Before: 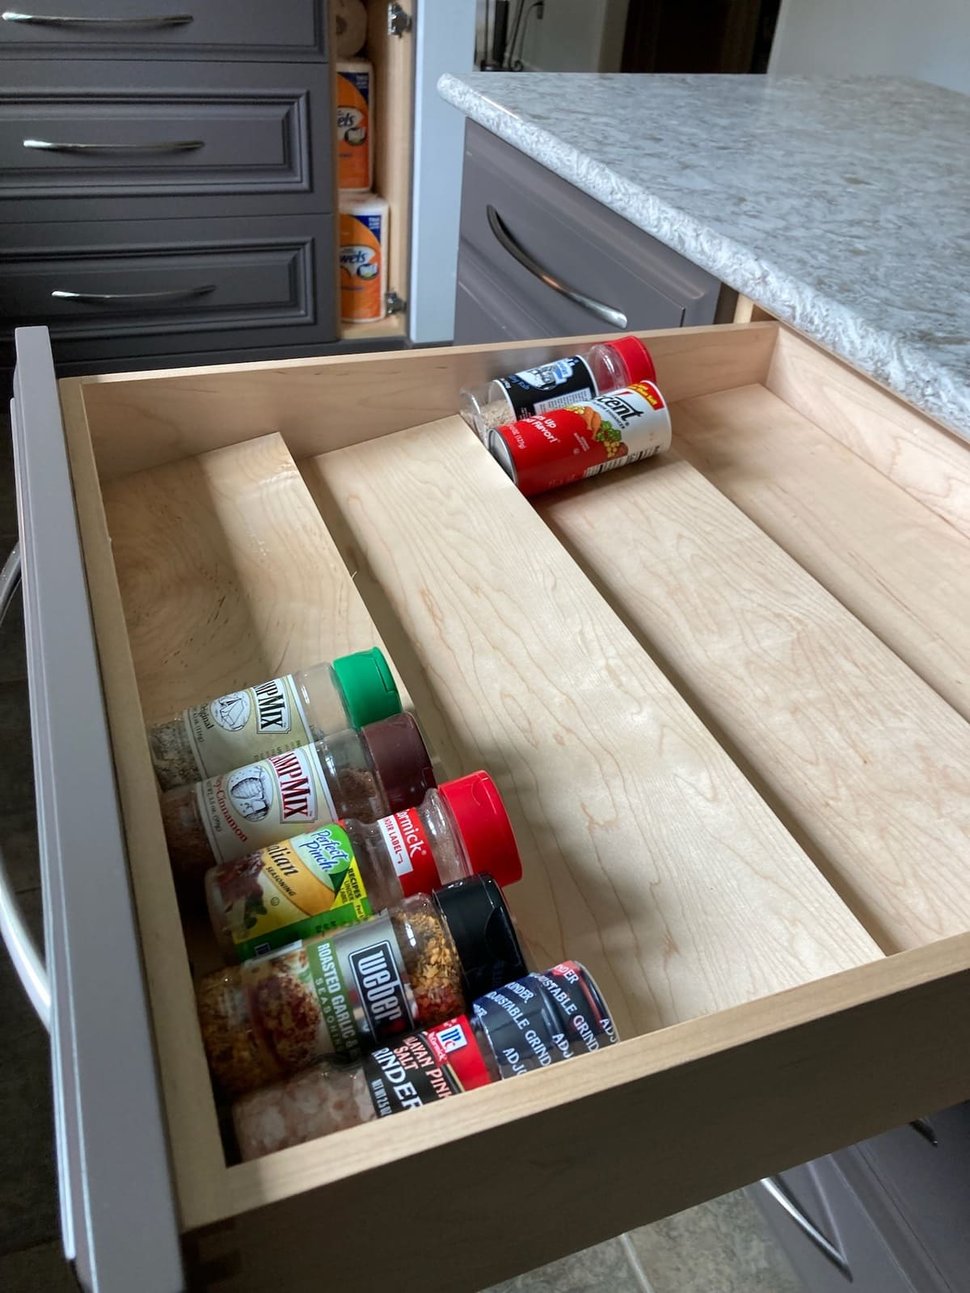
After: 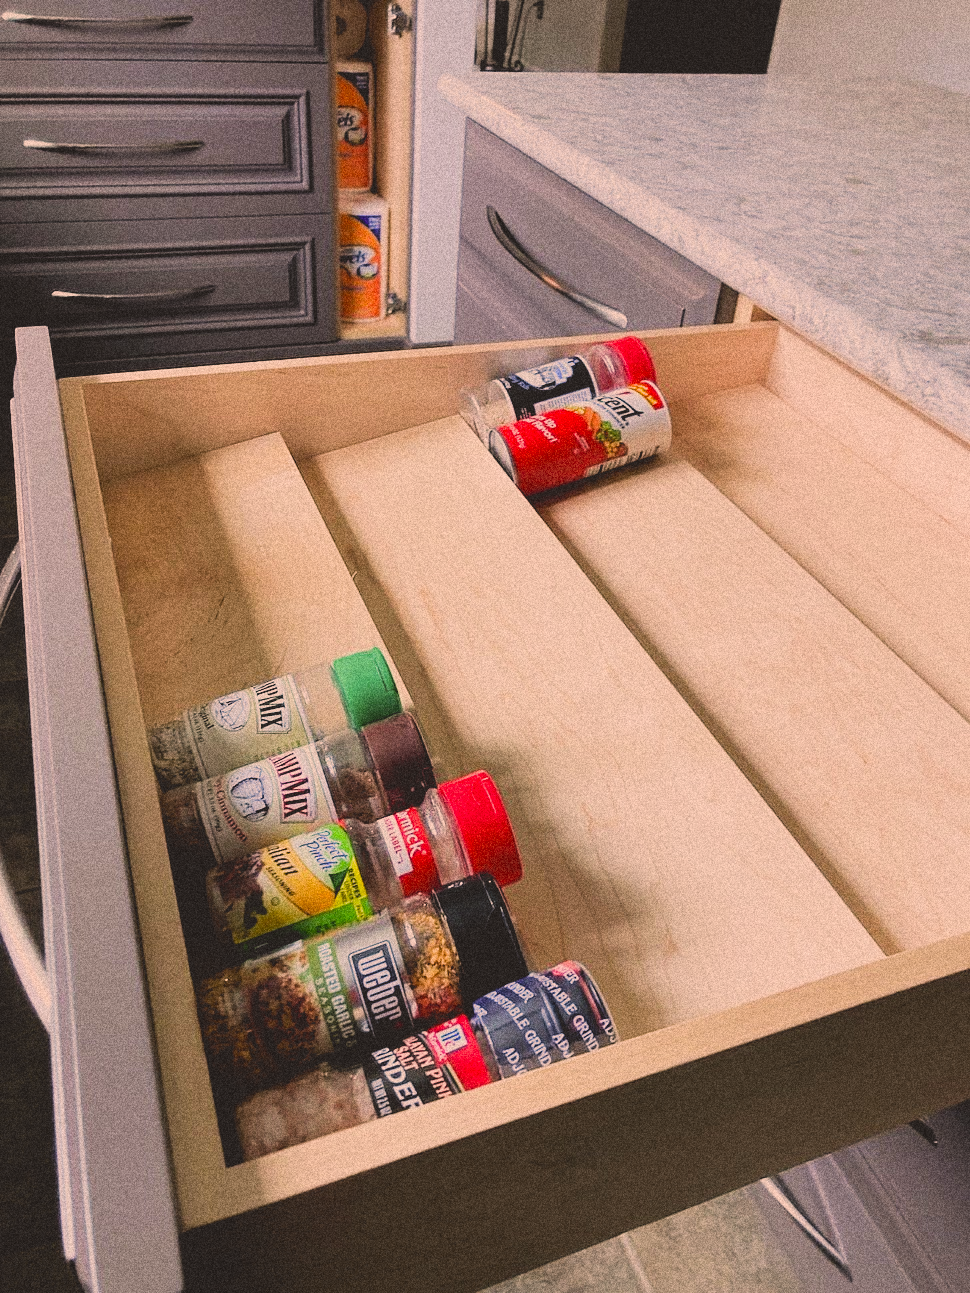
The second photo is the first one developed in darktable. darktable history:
color correction: highlights a* 17.88, highlights b* 18.79
filmic rgb: black relative exposure -5 EV, hardness 2.88, contrast 1.3, highlights saturation mix -30%
grain: coarseness 14.49 ISO, strength 48.04%, mid-tones bias 35%
contrast brightness saturation: contrast -0.28
sharpen: radius 1.272, amount 0.305, threshold 0
exposure: exposure 0.781 EV, compensate highlight preservation false
